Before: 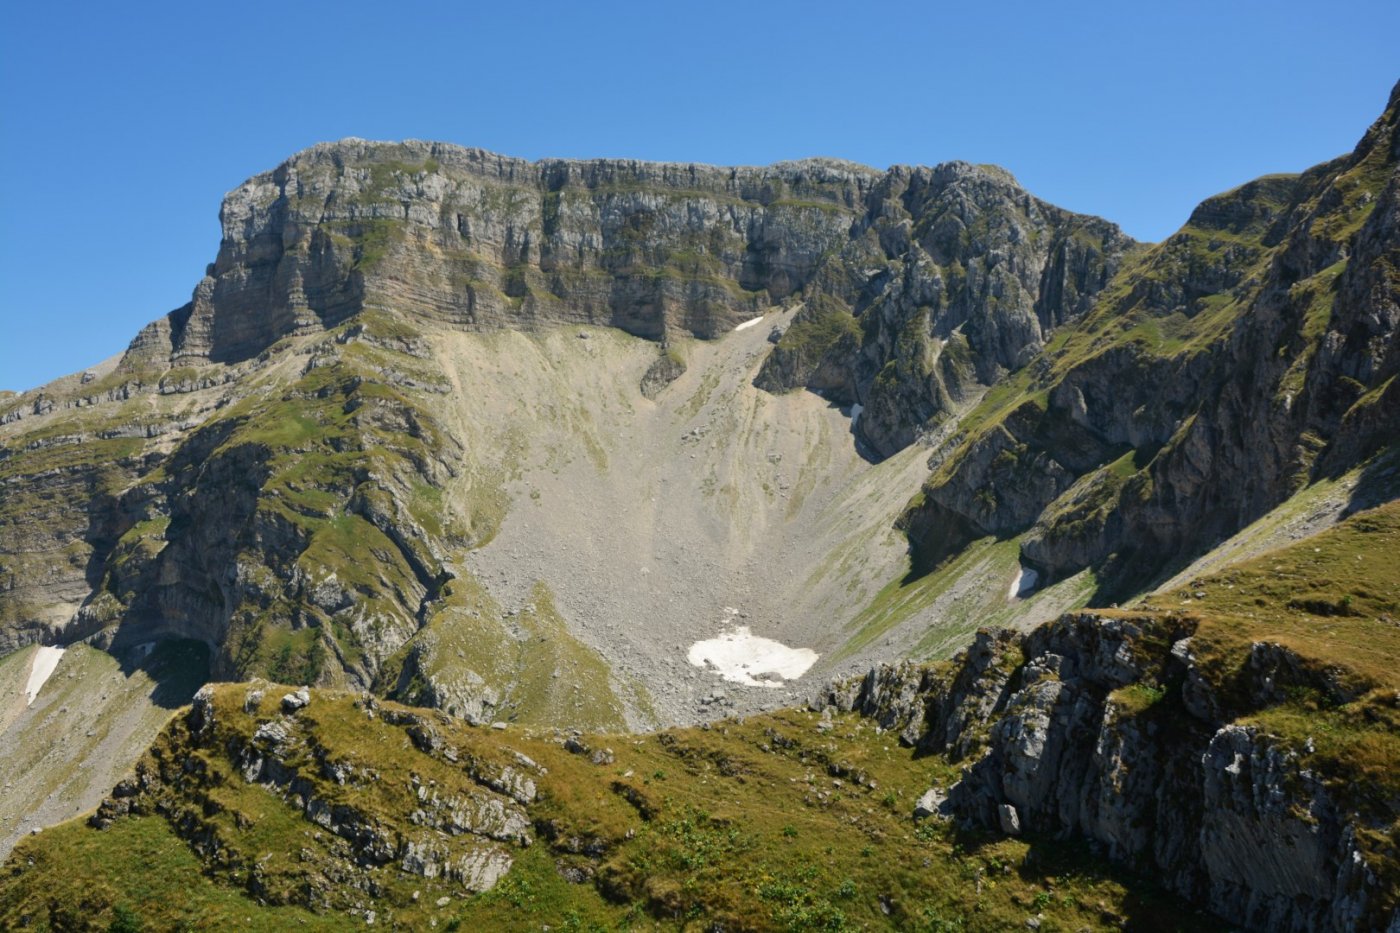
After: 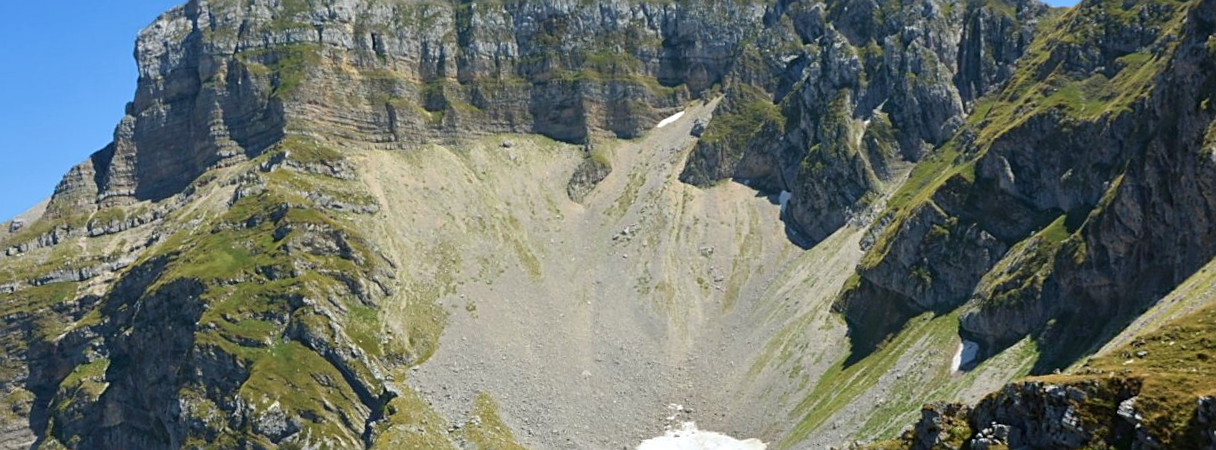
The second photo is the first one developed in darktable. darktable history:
exposure: exposure 0.127 EV, compensate highlight preservation false
crop: left 1.744%, top 19.225%, right 5.069%, bottom 28.357%
white balance: red 0.98, blue 1.034
rotate and perspective: rotation -4.57°, crop left 0.054, crop right 0.944, crop top 0.087, crop bottom 0.914
sharpen: on, module defaults
color correction: highlights a* -0.182, highlights b* -0.124
velvia: on, module defaults
